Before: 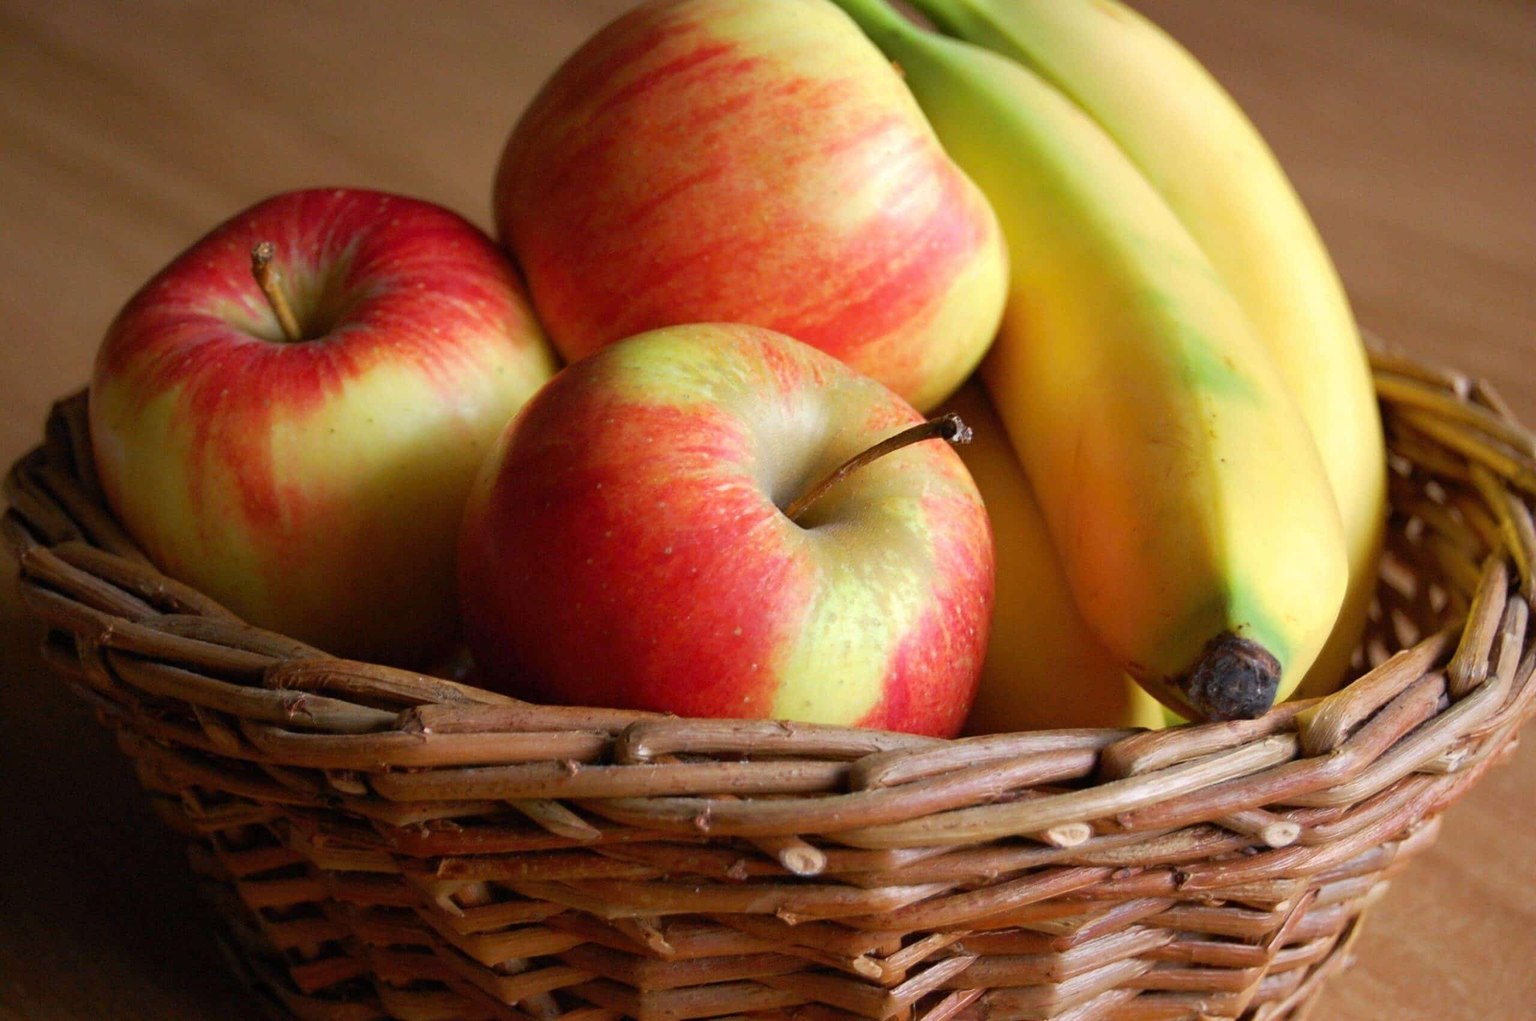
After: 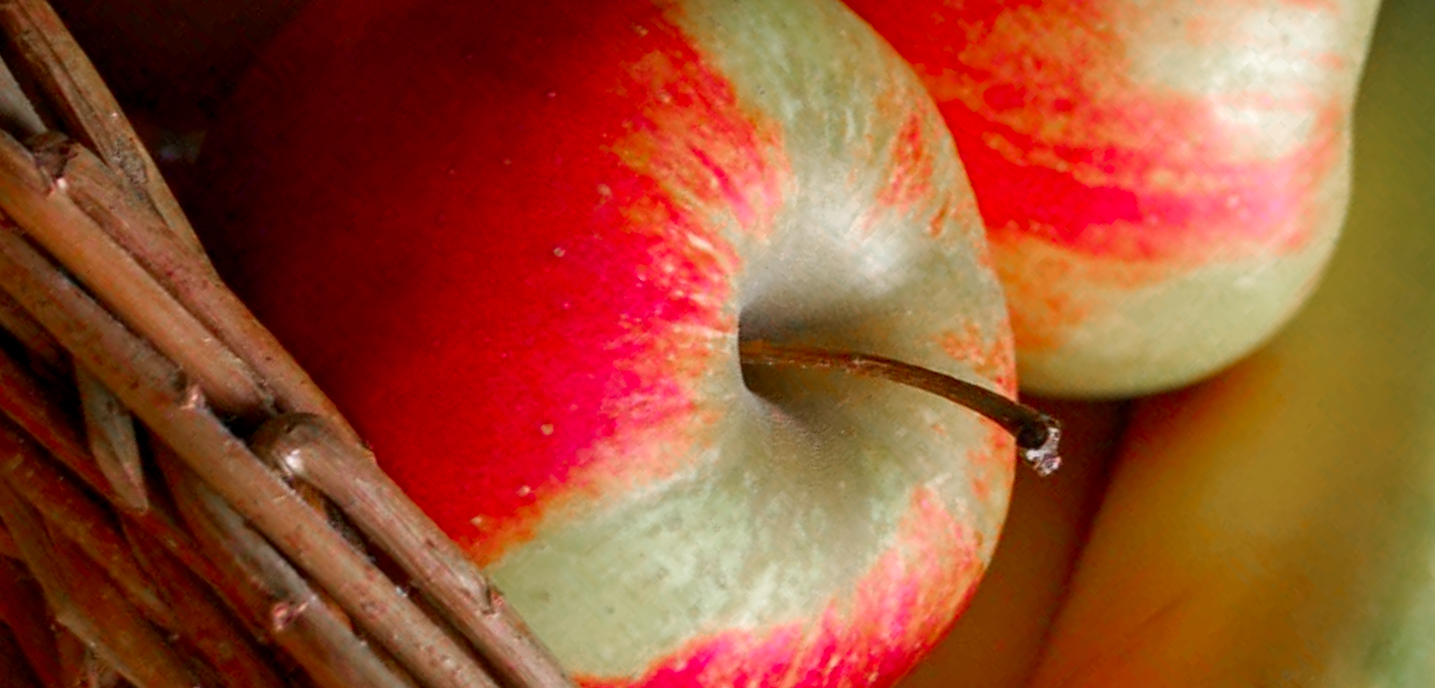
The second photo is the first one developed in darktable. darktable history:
crop and rotate: angle -44.59°, top 16.676%, right 0.877%, bottom 11.752%
color zones: curves: ch0 [(0, 0.48) (0.209, 0.398) (0.305, 0.332) (0.429, 0.493) (0.571, 0.5) (0.714, 0.5) (0.857, 0.5) (1, 0.48)]; ch1 [(0, 0.736) (0.143, 0.625) (0.225, 0.371) (0.429, 0.256) (0.571, 0.241) (0.714, 0.213) (0.857, 0.48) (1, 0.736)]; ch2 [(0, 0.448) (0.143, 0.498) (0.286, 0.5) (0.429, 0.5) (0.571, 0.5) (0.714, 0.5) (0.857, 0.5) (1, 0.448)]
local contrast: detail 130%
